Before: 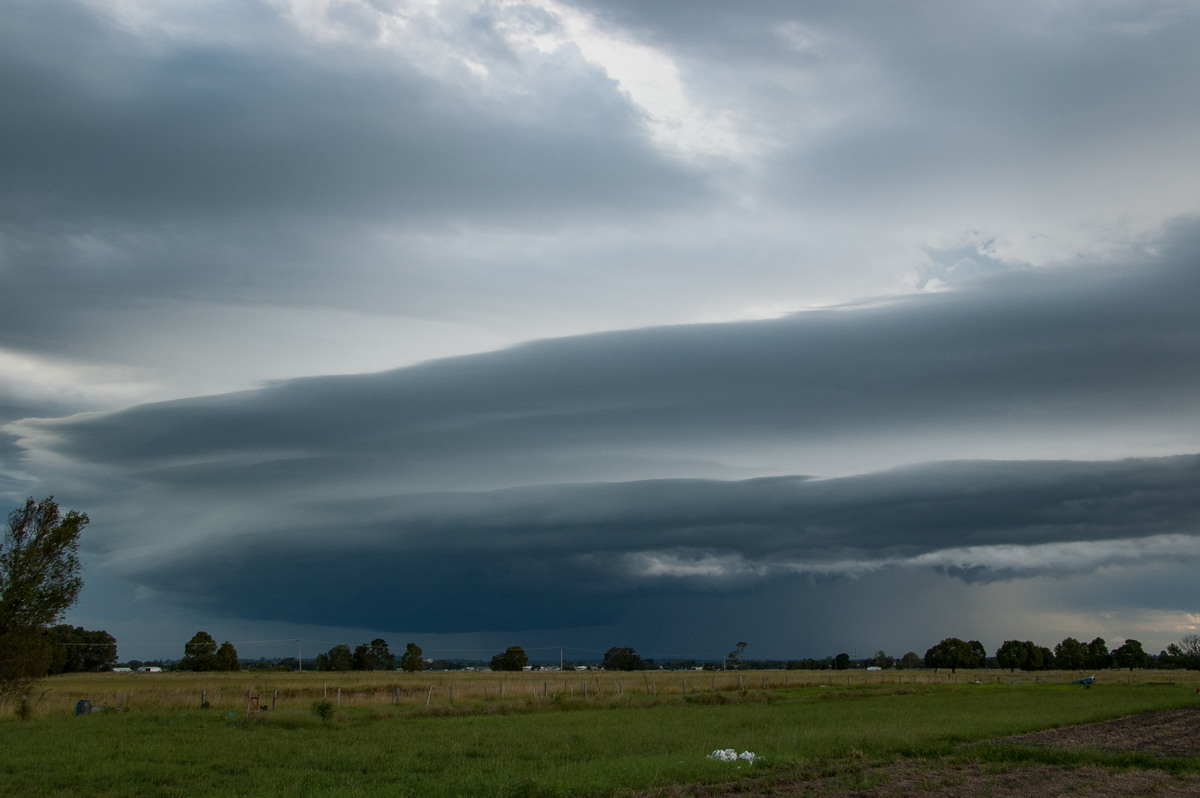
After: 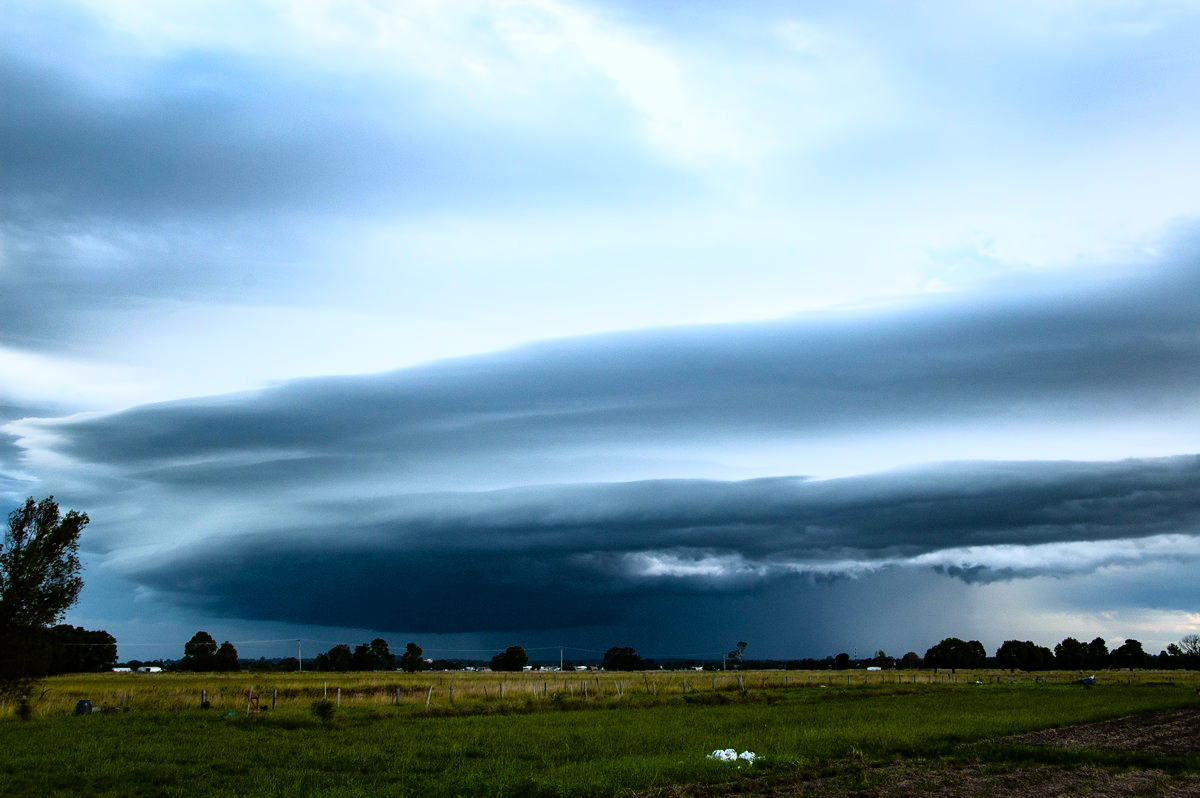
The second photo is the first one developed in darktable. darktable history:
color balance rgb: perceptual saturation grading › global saturation 20%, perceptual saturation grading › highlights -25%, perceptual saturation grading › shadows 50%
white balance: red 0.954, blue 1.079
base curve: curves: ch0 [(0, 0) (0.989, 0.992)], preserve colors none
rgb curve: curves: ch0 [(0, 0) (0.21, 0.15) (0.24, 0.21) (0.5, 0.75) (0.75, 0.96) (0.89, 0.99) (1, 1)]; ch1 [(0, 0.02) (0.21, 0.13) (0.25, 0.2) (0.5, 0.67) (0.75, 0.9) (0.89, 0.97) (1, 1)]; ch2 [(0, 0.02) (0.21, 0.13) (0.25, 0.2) (0.5, 0.67) (0.75, 0.9) (0.89, 0.97) (1, 1)], compensate middle gray true
